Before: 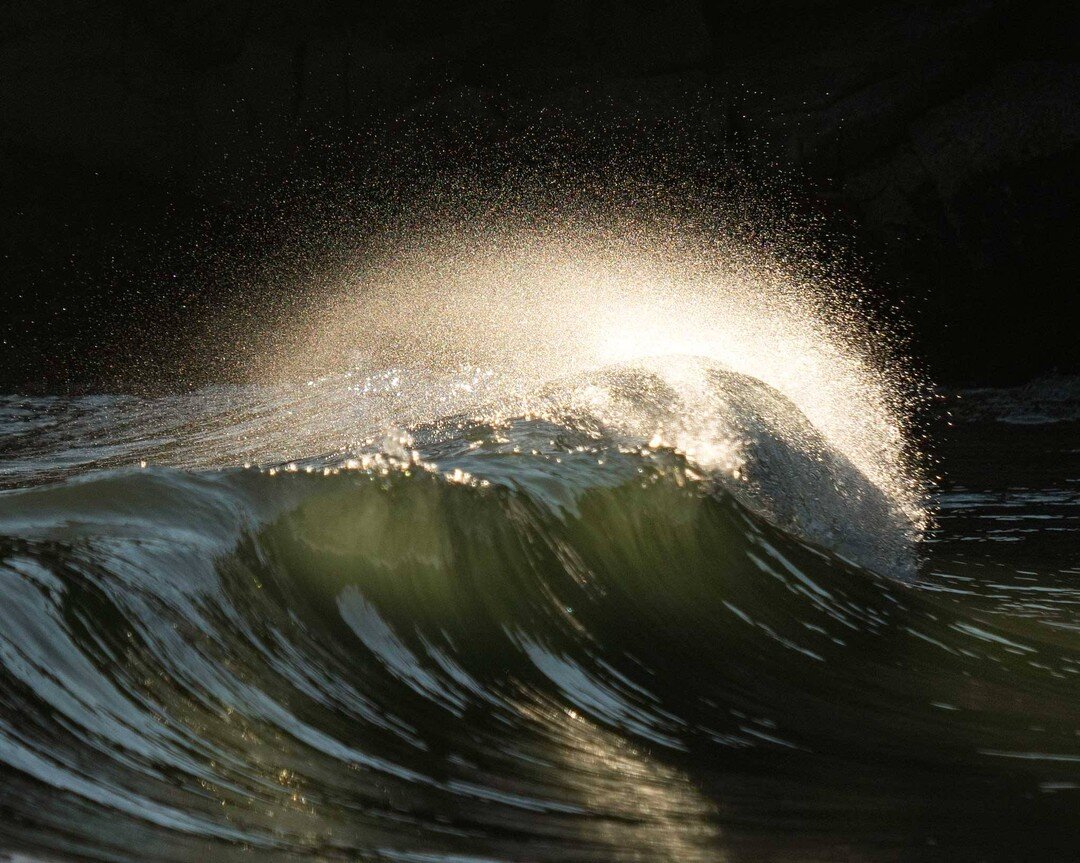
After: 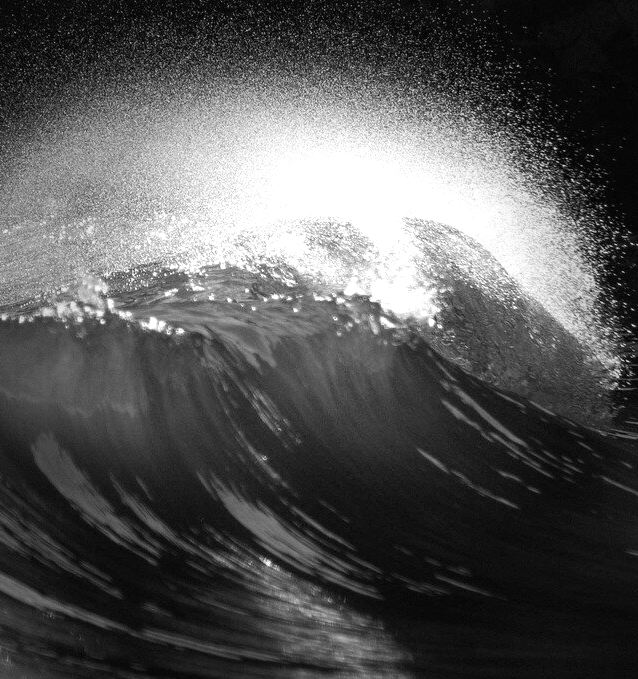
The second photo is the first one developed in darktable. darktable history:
exposure: black level correction 0, exposure 0.5 EV, compensate highlight preservation false
crop and rotate: left 28.256%, top 17.734%, right 12.656%, bottom 3.573%
vignetting: fall-off start 40%, fall-off radius 40%
white balance: emerald 1
levels: levels [0, 0.492, 0.984]
rotate and perspective: automatic cropping original format, crop left 0, crop top 0
contrast brightness saturation: saturation -1
